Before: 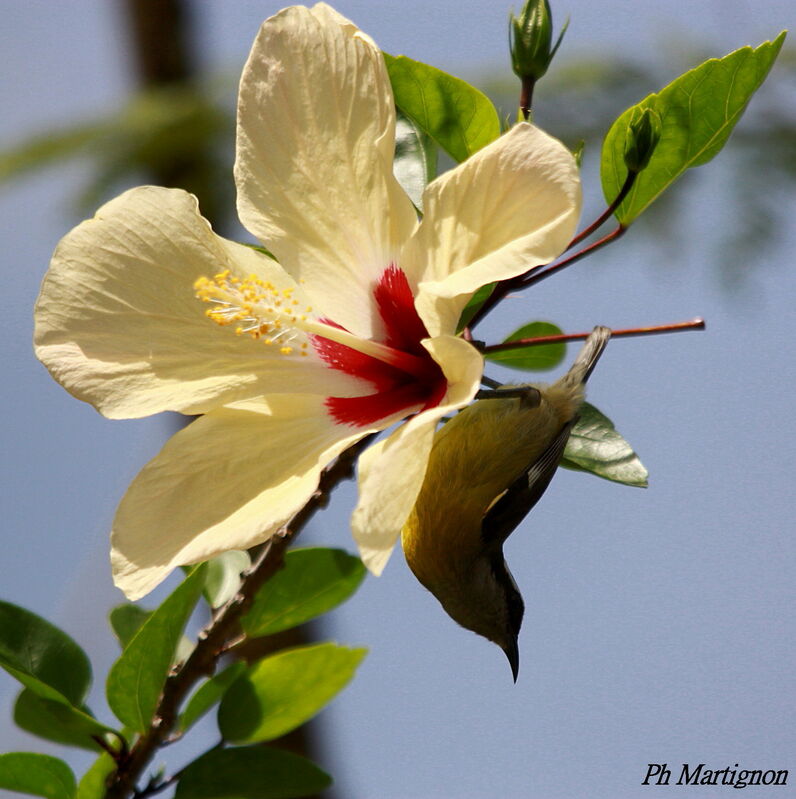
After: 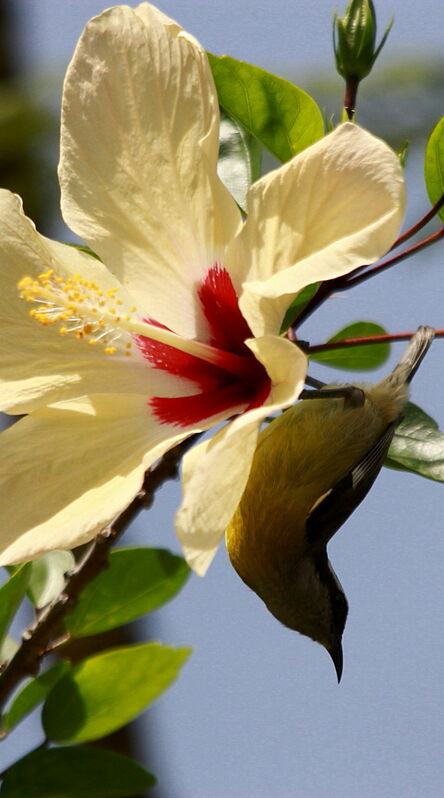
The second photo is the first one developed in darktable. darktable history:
crop: left 22.131%, right 22.079%, bottom 0.001%
